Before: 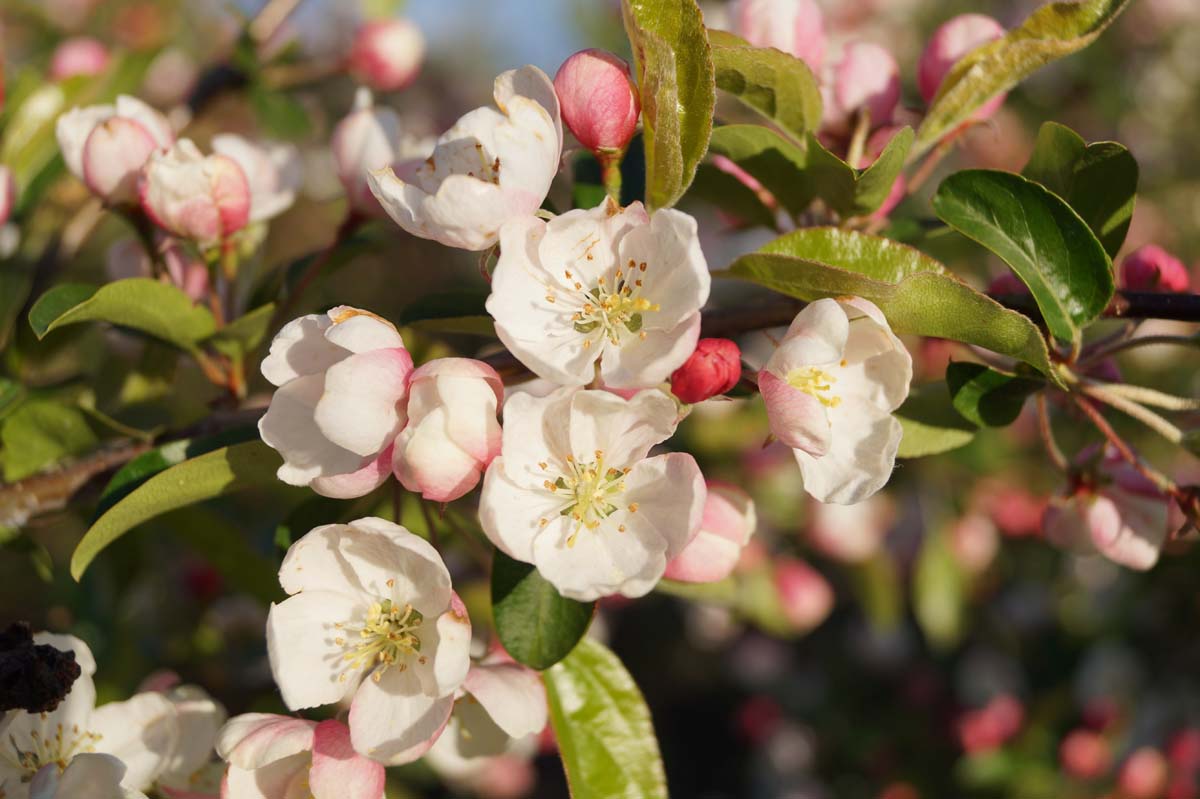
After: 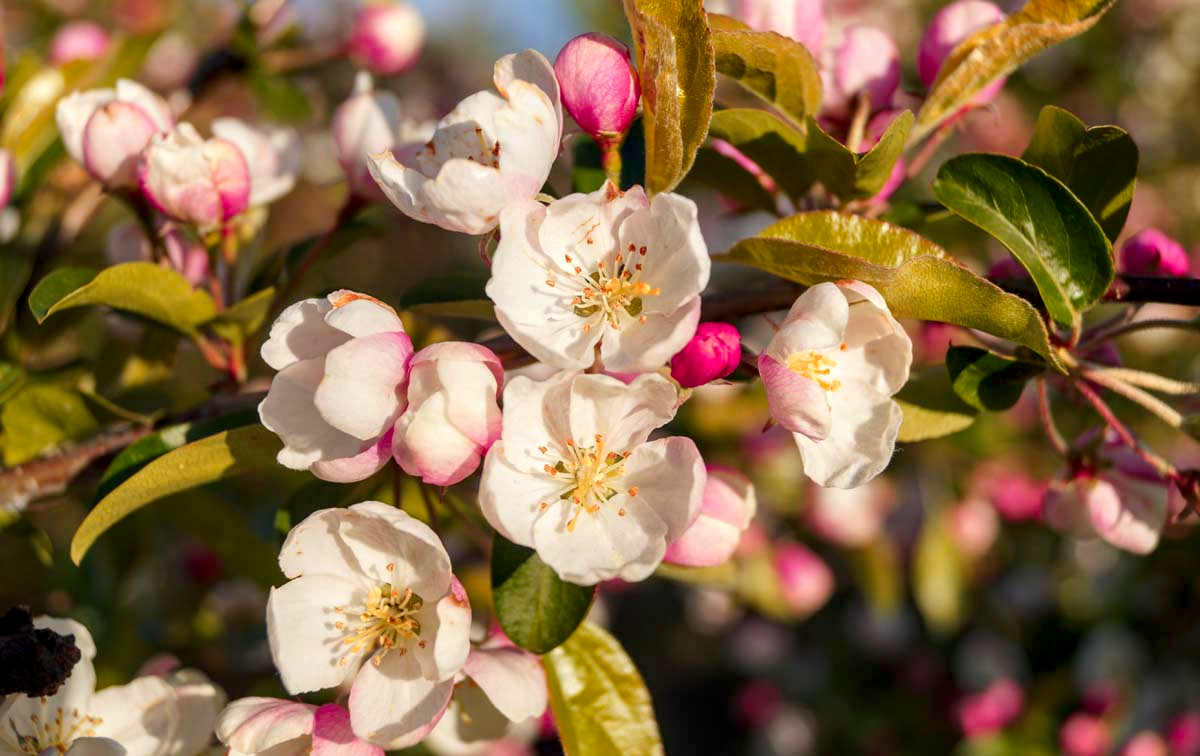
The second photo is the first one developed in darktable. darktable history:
local contrast: detail 139%
color zones: curves: ch1 [(0.24, 0.634) (0.75, 0.5)]; ch2 [(0.253, 0.437) (0.745, 0.491)]
crop and rotate: top 2.117%, bottom 3.173%
